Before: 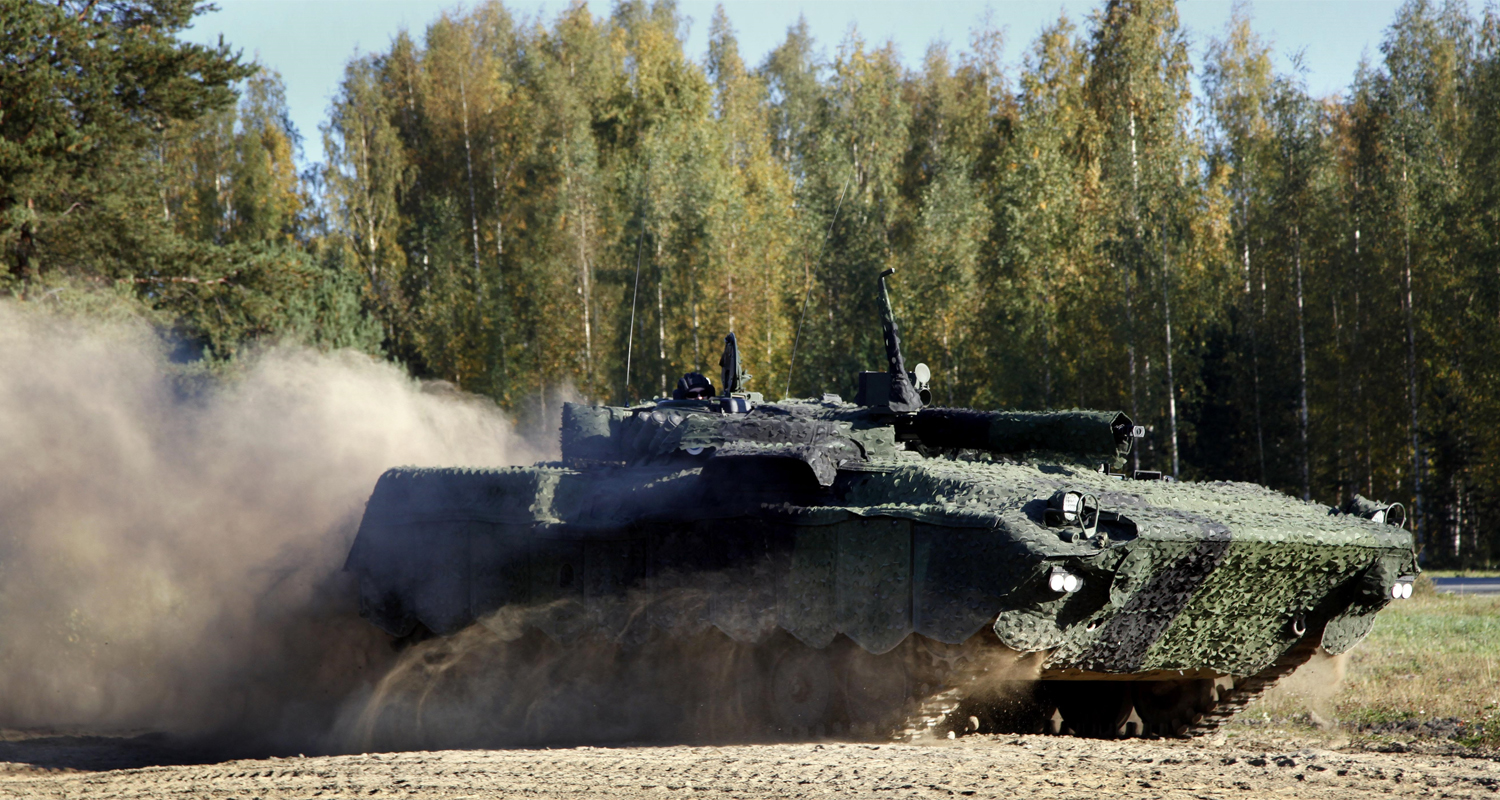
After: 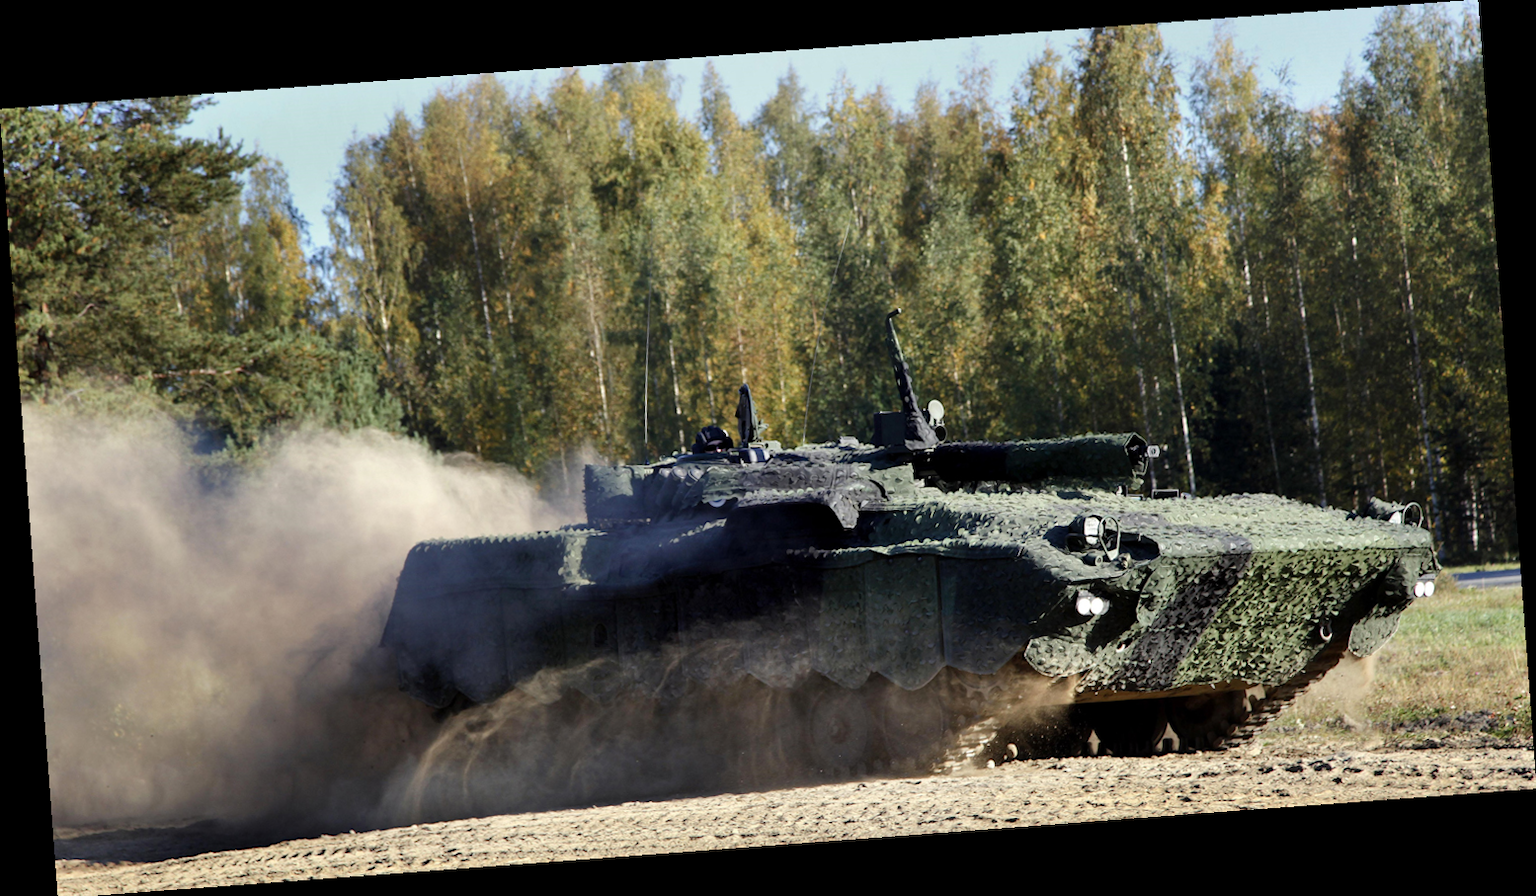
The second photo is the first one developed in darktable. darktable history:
rotate and perspective: rotation -4.25°, automatic cropping off
shadows and highlights: shadows 40, highlights -54, highlights color adjustment 46%, low approximation 0.01, soften with gaussian
